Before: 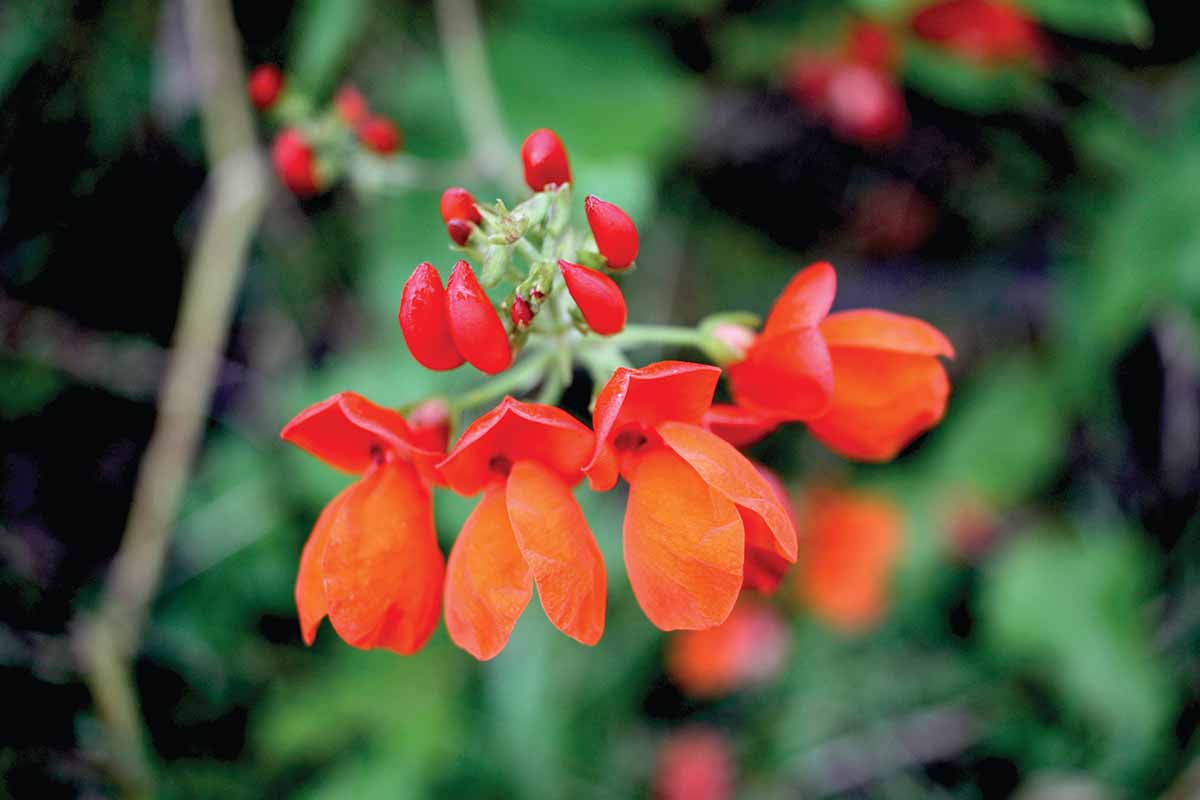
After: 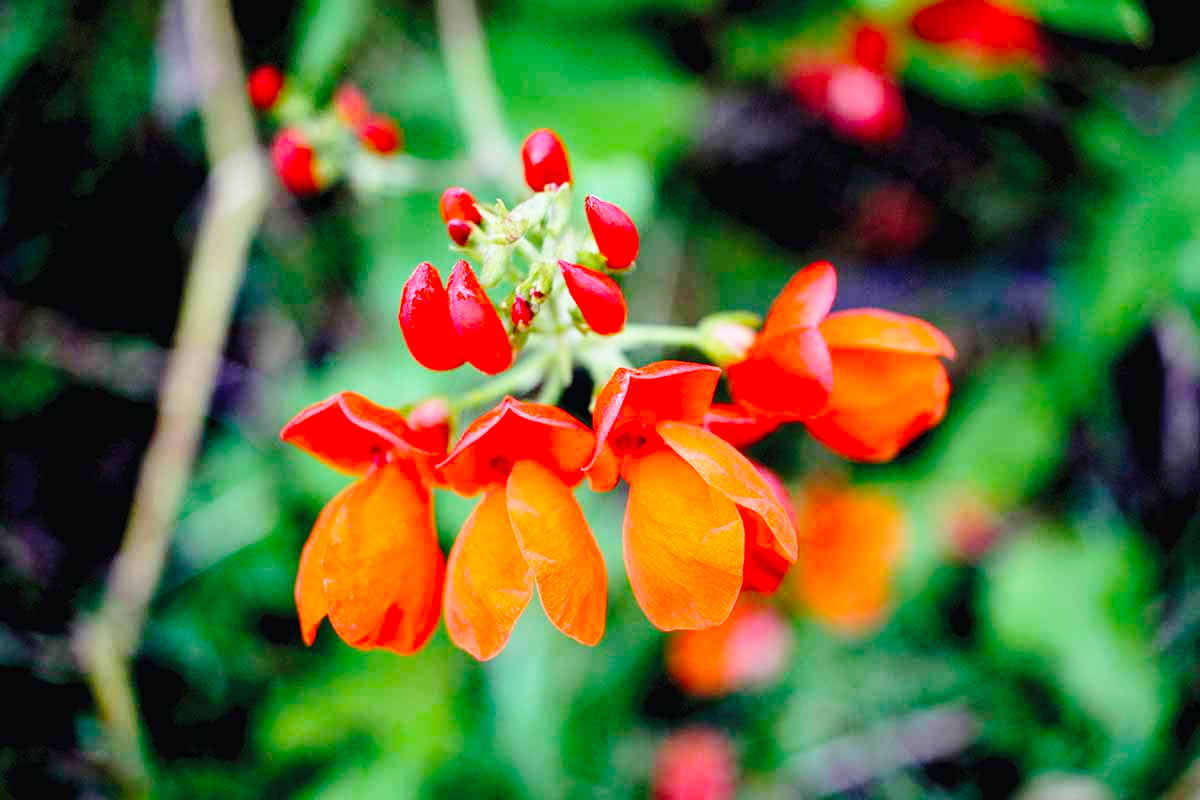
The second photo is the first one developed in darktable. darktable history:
base curve: curves: ch0 [(0, 0) (0.028, 0.03) (0.121, 0.232) (0.46, 0.748) (0.859, 0.968) (1, 1)], preserve colors none
color balance rgb: perceptual saturation grading › global saturation 20%, global vibrance 20%
